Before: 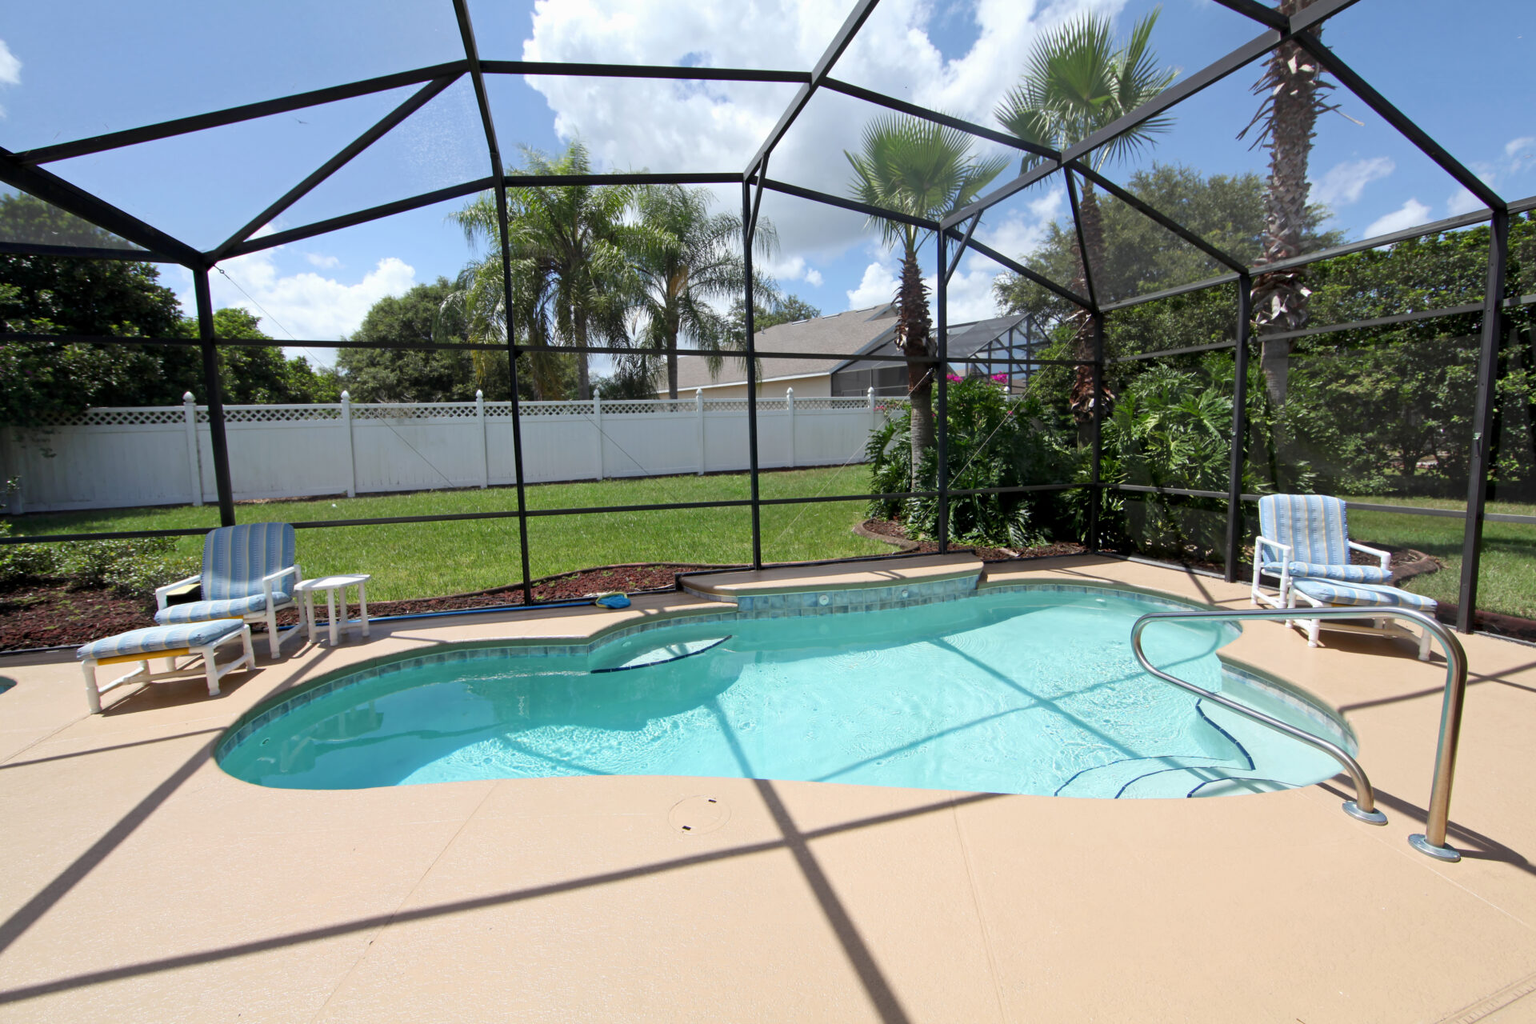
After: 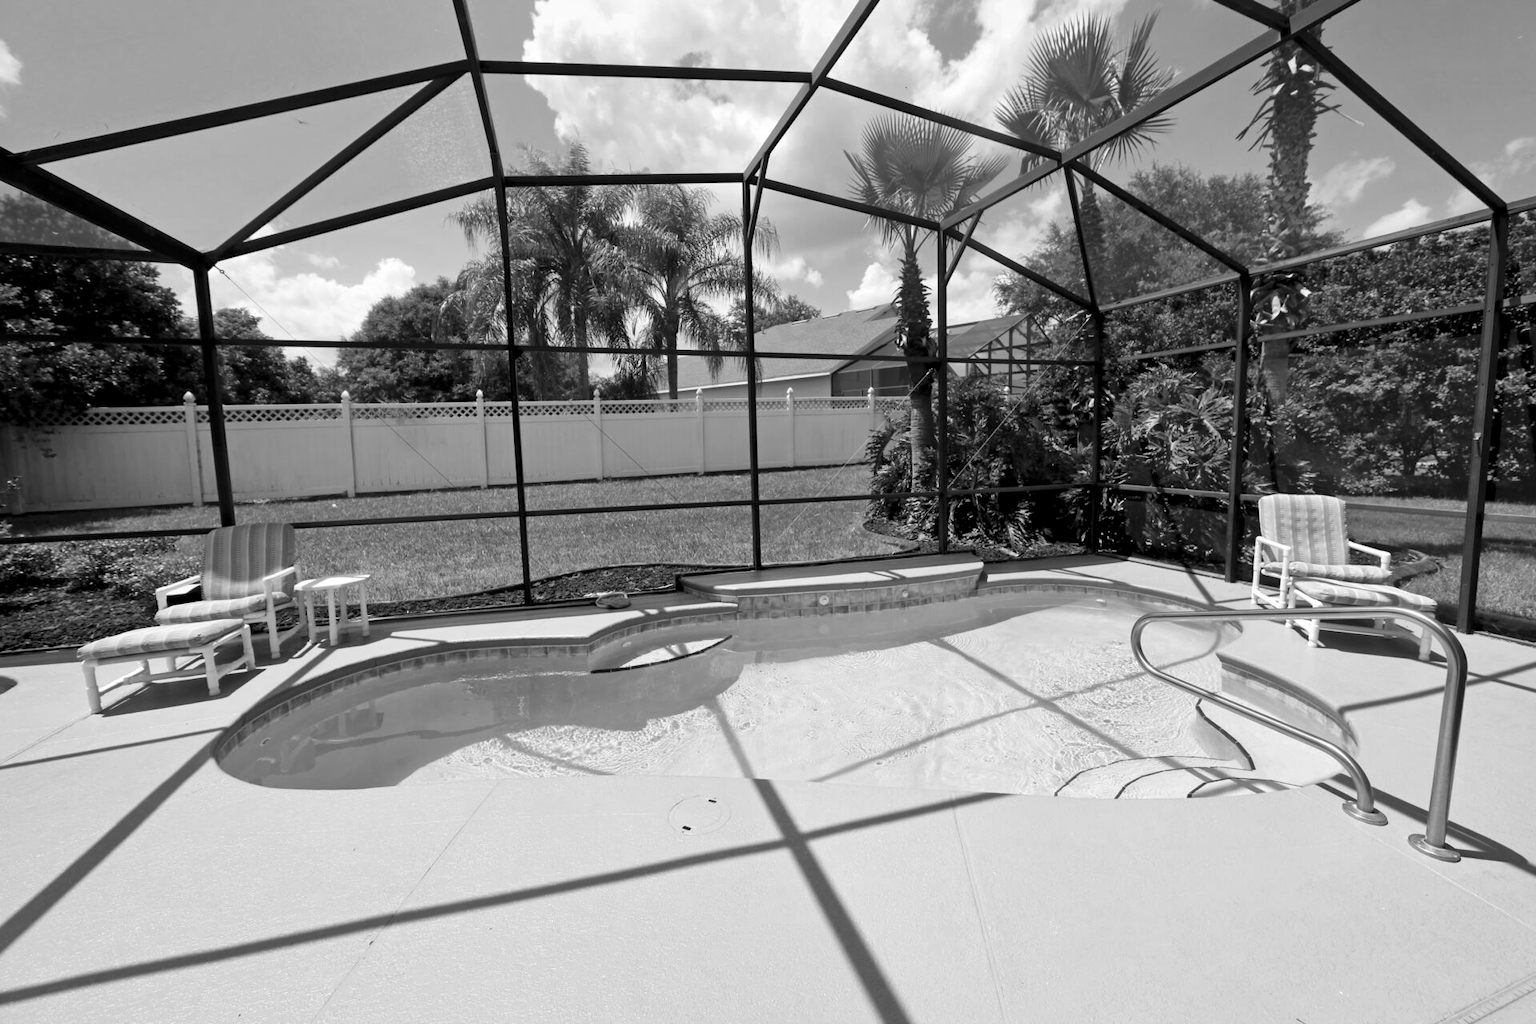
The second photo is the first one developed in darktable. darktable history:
monochrome: a 32, b 64, size 2.3
local contrast: mode bilateral grid, contrast 20, coarseness 50, detail 140%, midtone range 0.2
